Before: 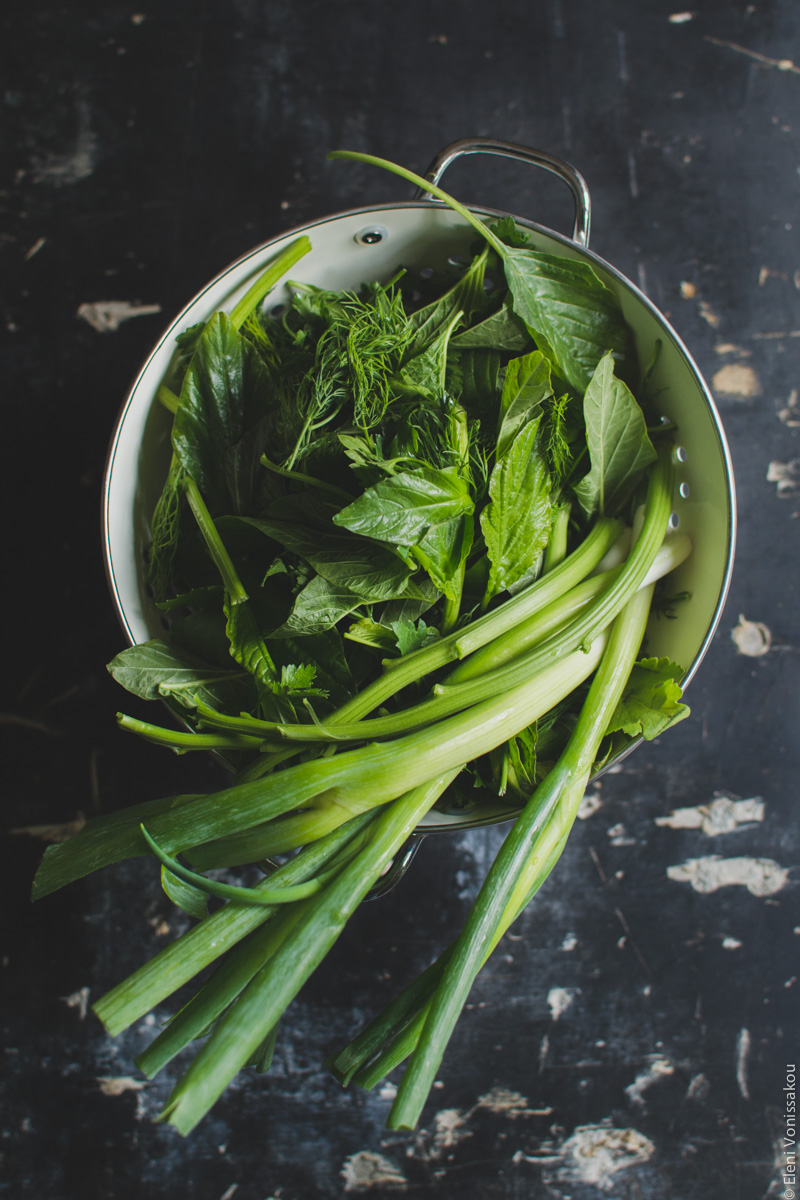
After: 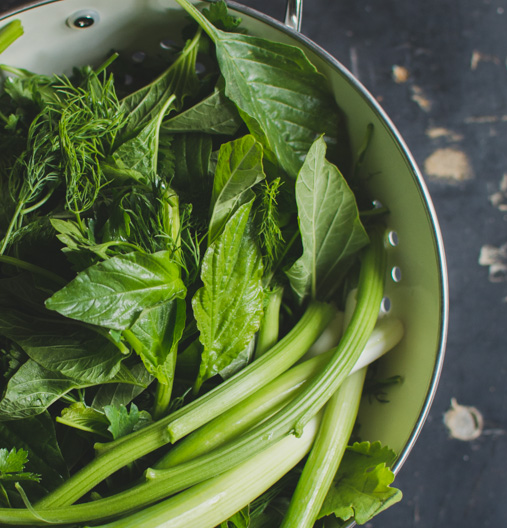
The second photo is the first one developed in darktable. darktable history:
crop: left 36.092%, top 18.031%, right 0.484%, bottom 37.901%
